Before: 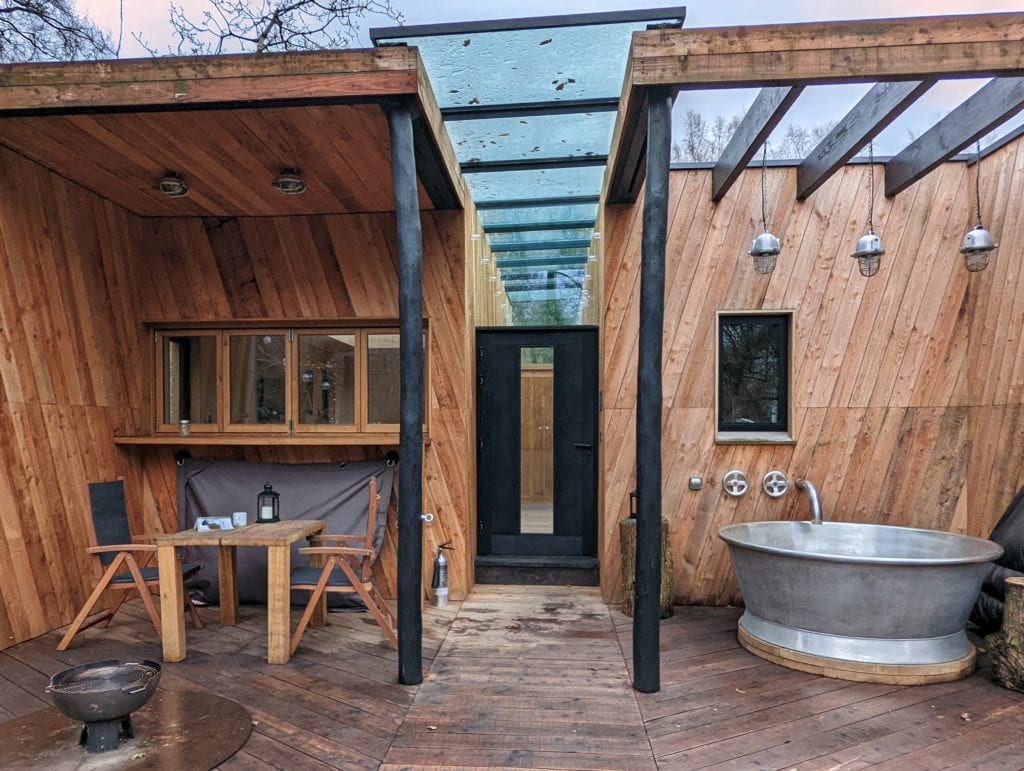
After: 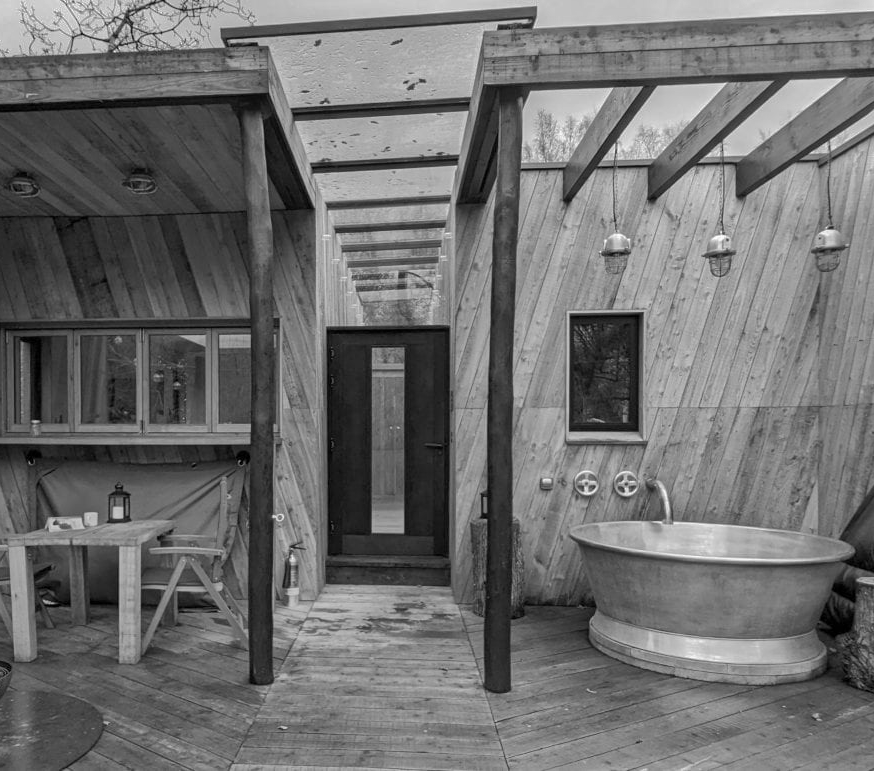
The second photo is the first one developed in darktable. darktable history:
shadows and highlights: shadows 40, highlights -60
crop and rotate: left 14.584%
contrast brightness saturation: saturation -0.05
monochrome: on, module defaults
